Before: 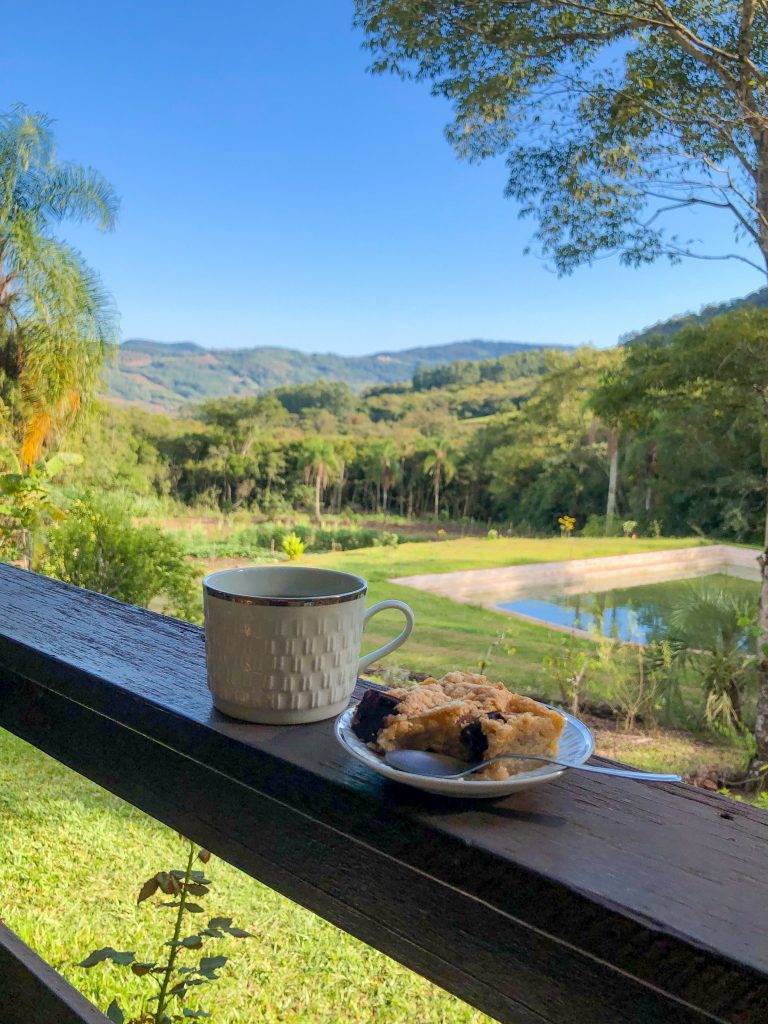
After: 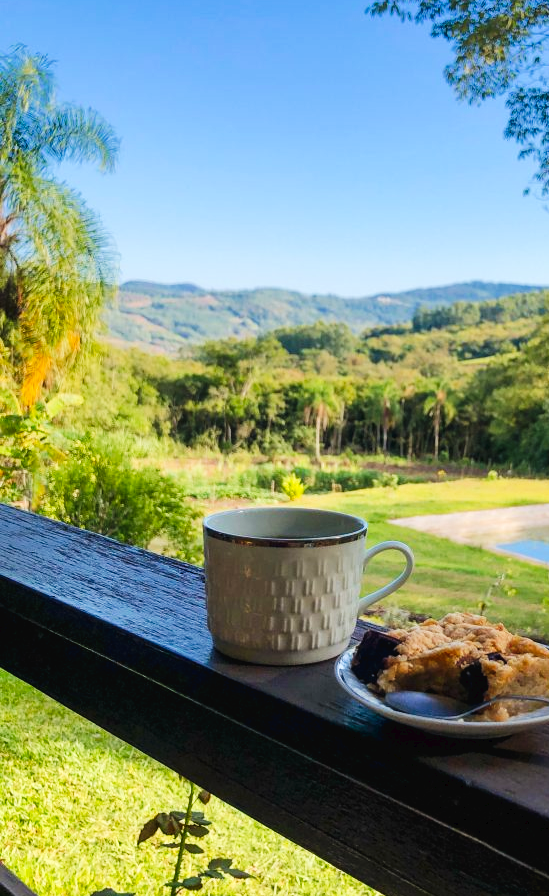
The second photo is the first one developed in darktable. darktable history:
tone curve: curves: ch0 [(0, 0) (0.003, 0.025) (0.011, 0.025) (0.025, 0.025) (0.044, 0.026) (0.069, 0.033) (0.1, 0.053) (0.136, 0.078) (0.177, 0.108) (0.224, 0.153) (0.277, 0.213) (0.335, 0.286) (0.399, 0.372) (0.468, 0.467) (0.543, 0.565) (0.623, 0.675) (0.709, 0.775) (0.801, 0.863) (0.898, 0.936) (1, 1)], preserve colors none
crop: top 5.803%, right 27.864%, bottom 5.804%
